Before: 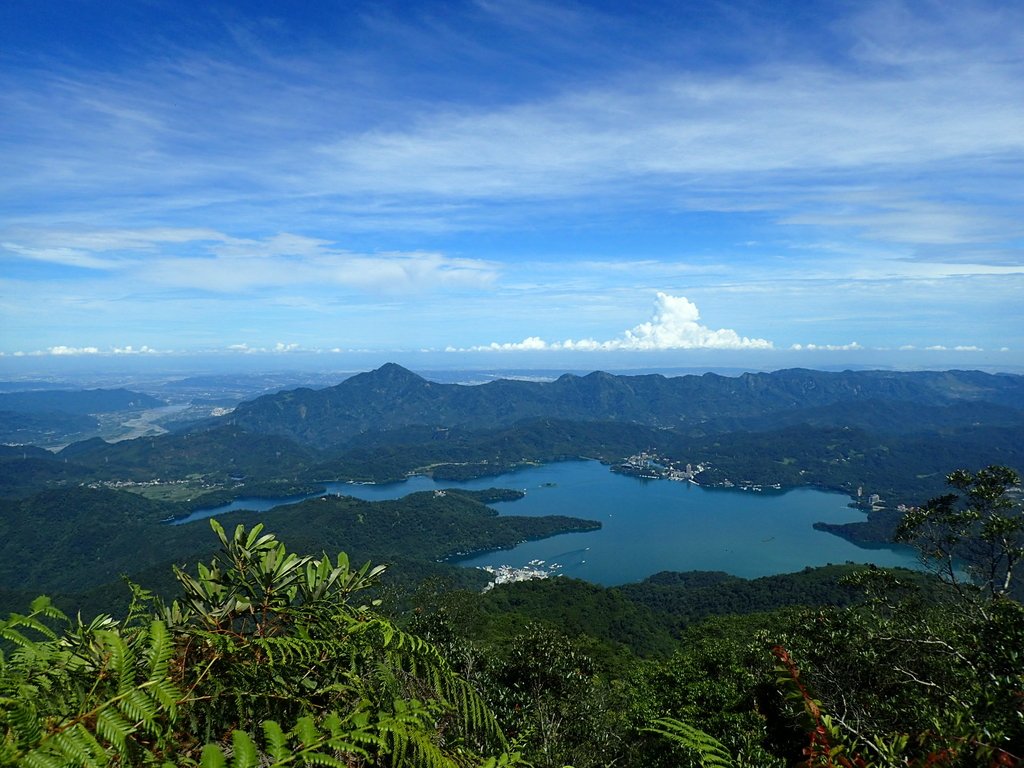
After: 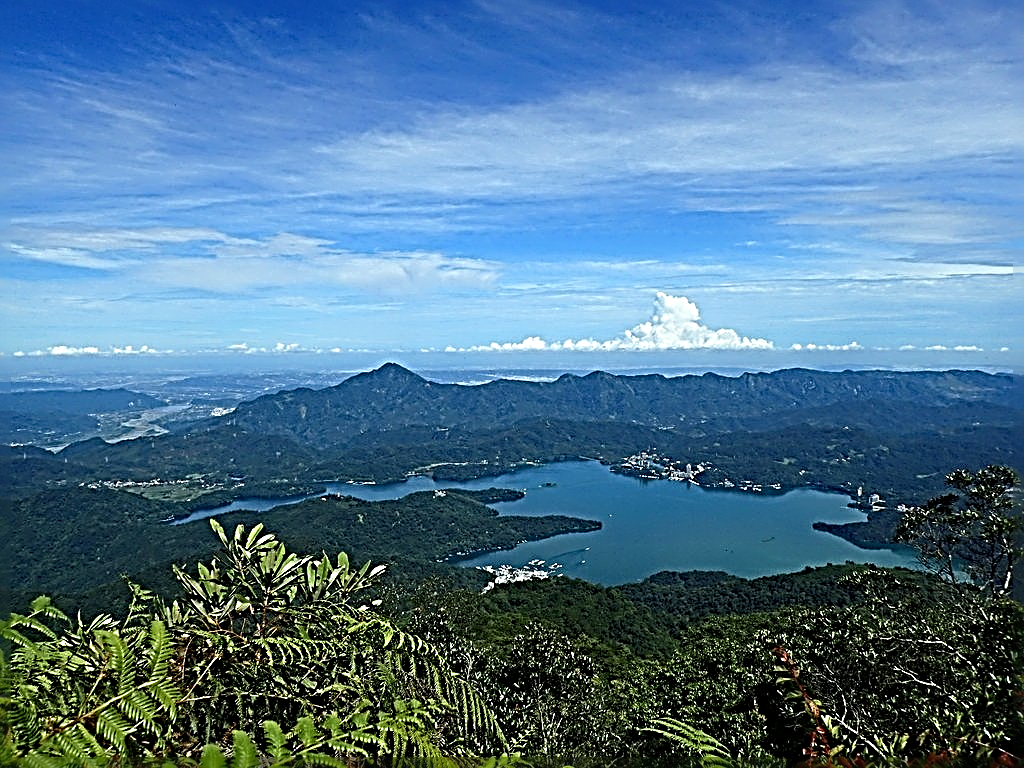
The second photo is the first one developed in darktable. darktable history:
sharpen: radius 4.047, amount 1.993
